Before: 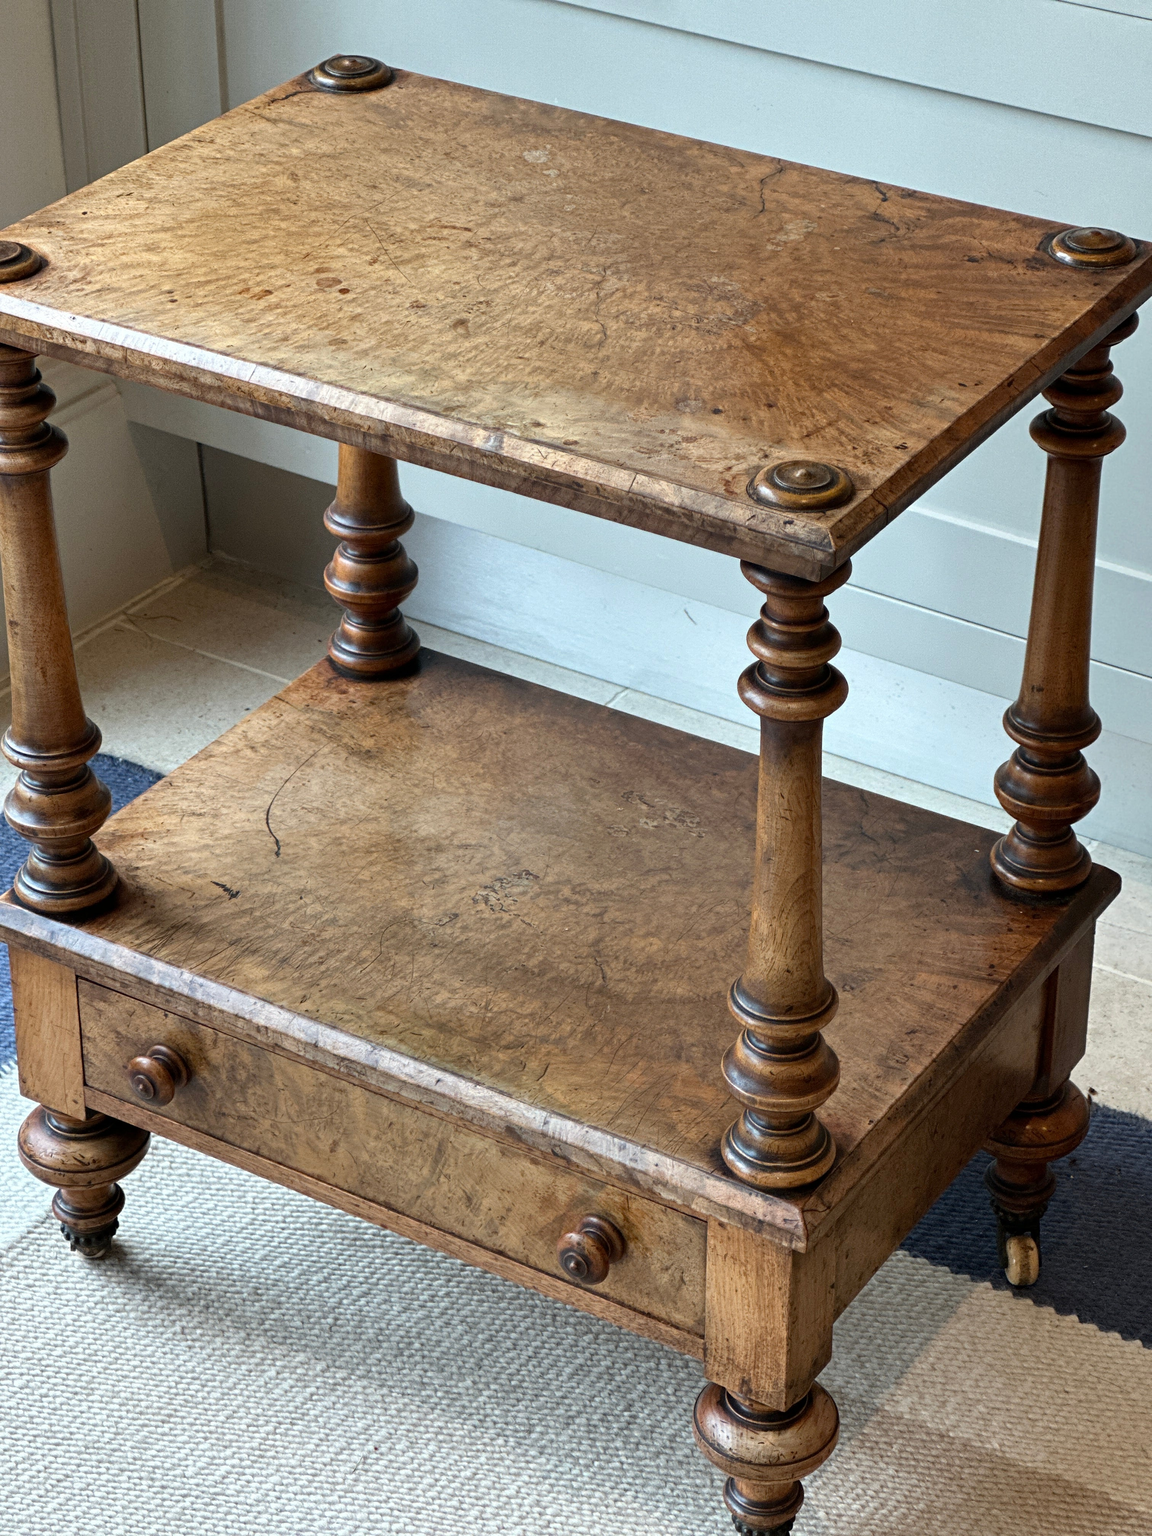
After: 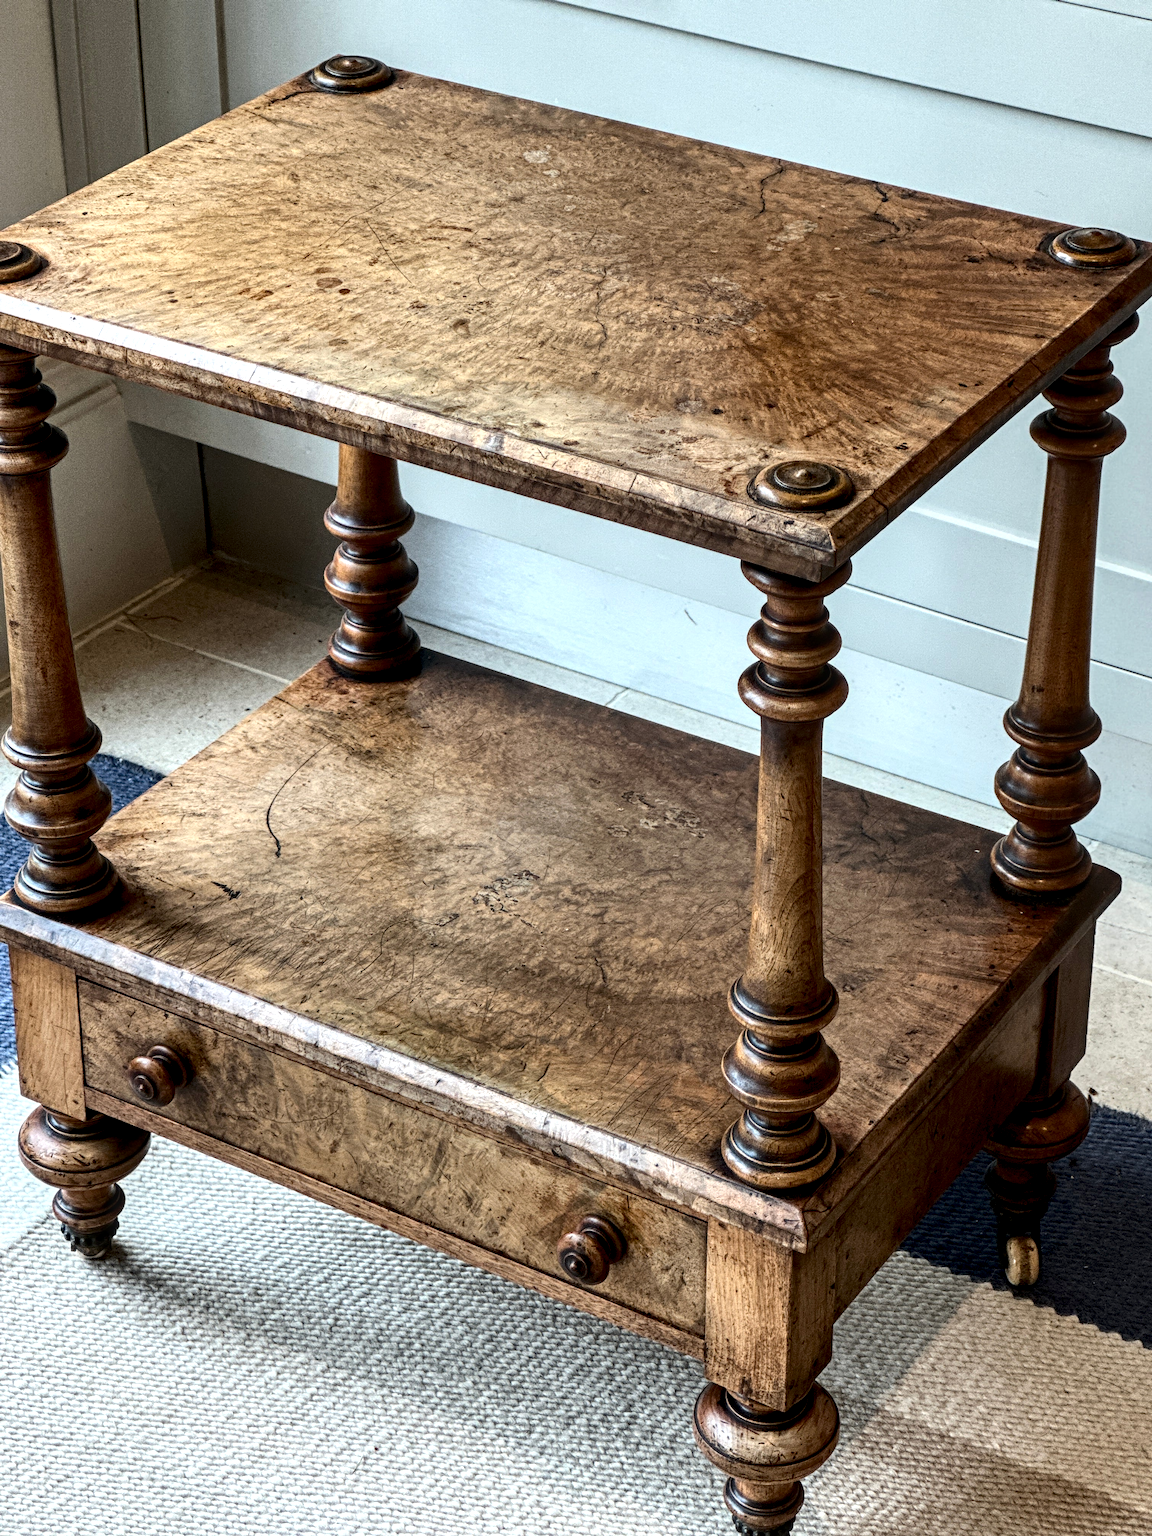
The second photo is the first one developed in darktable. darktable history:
contrast brightness saturation: contrast 0.221
local contrast: detail 150%
